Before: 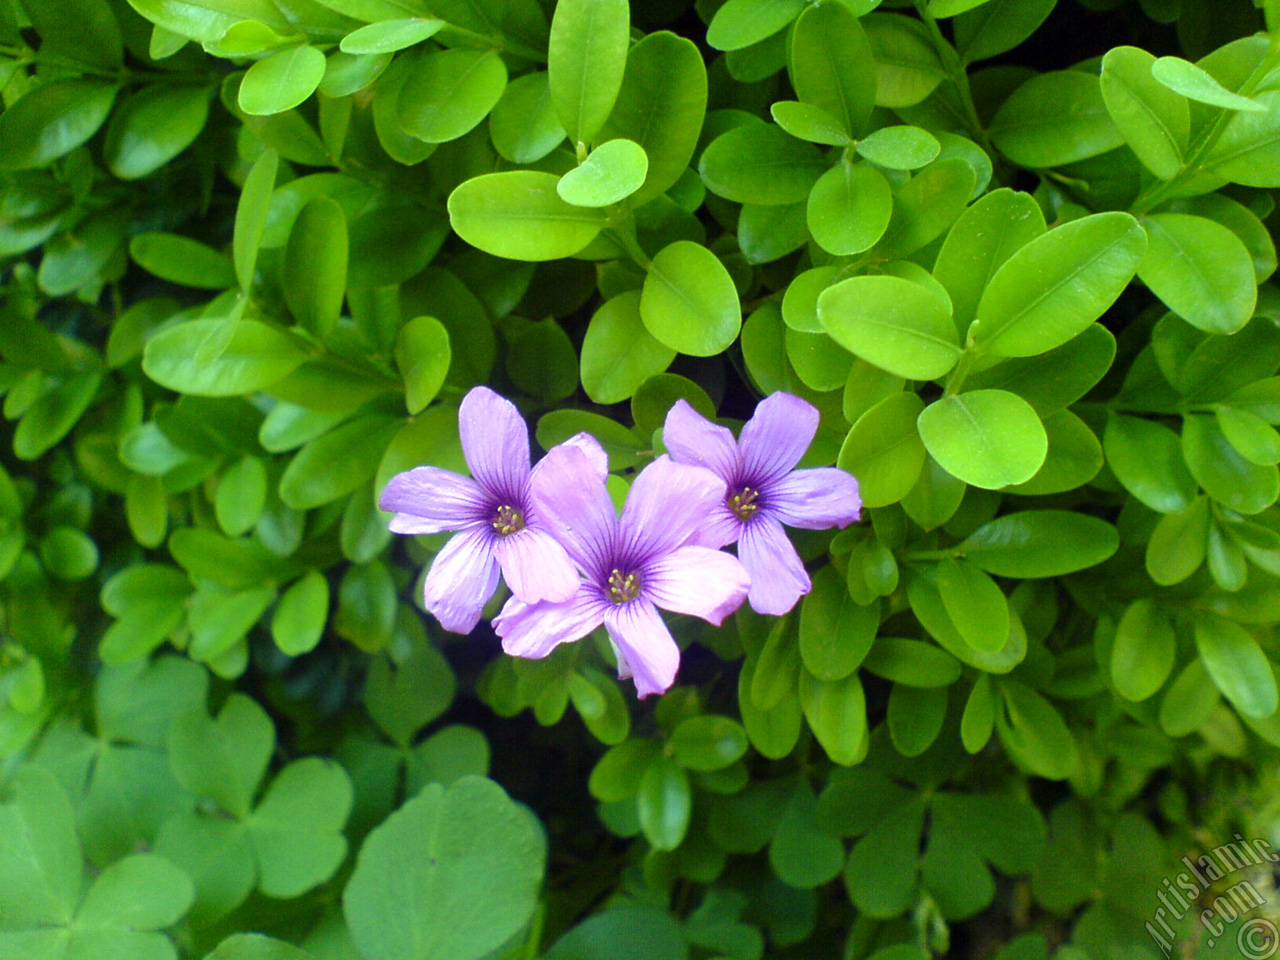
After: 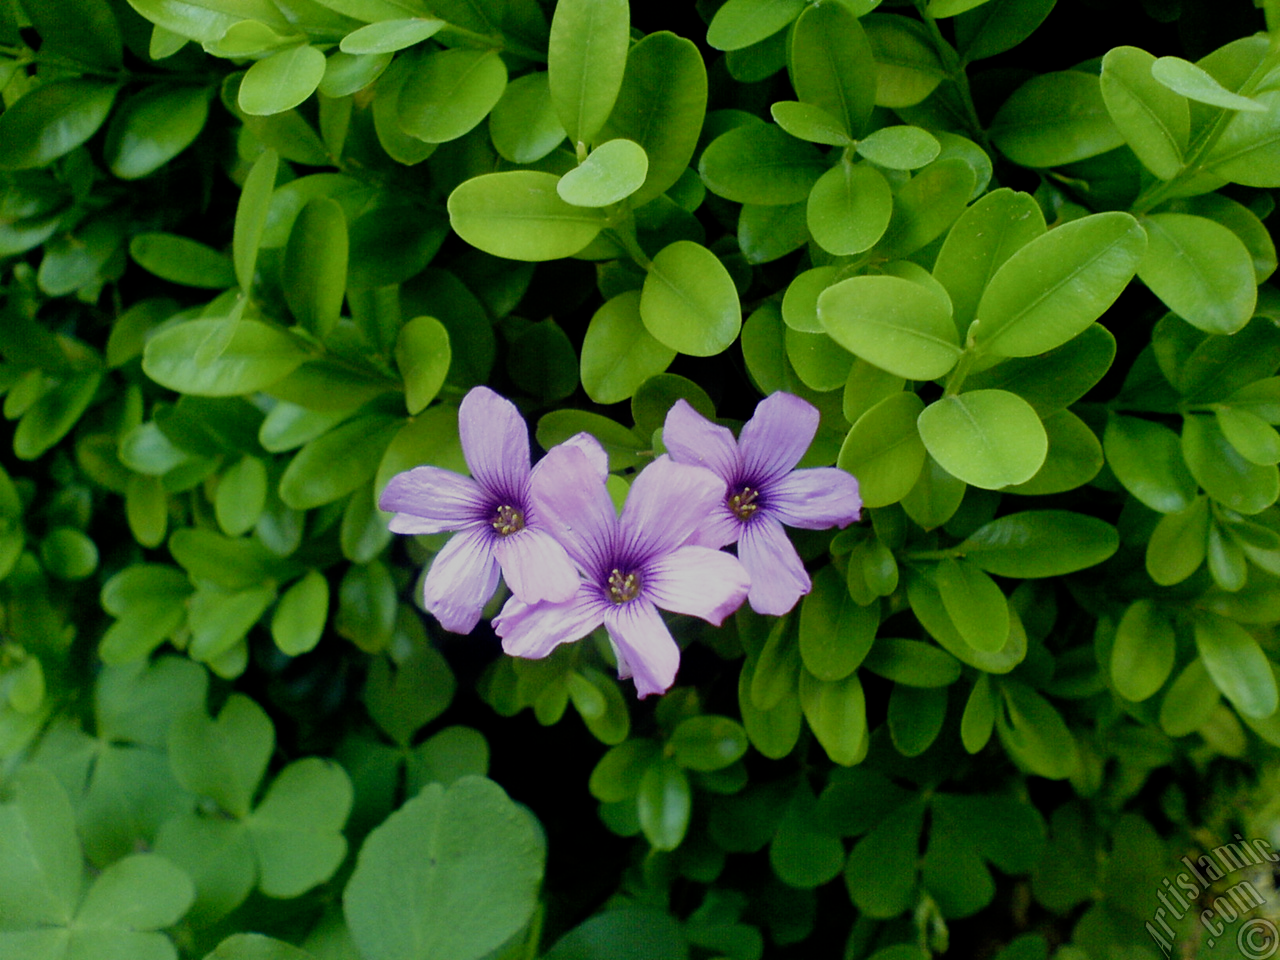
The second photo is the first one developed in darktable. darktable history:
filmic rgb: middle gray luminance 29%, black relative exposure -10.3 EV, white relative exposure 5.5 EV, threshold 6 EV, target black luminance 0%, hardness 3.95, latitude 2.04%, contrast 1.132, highlights saturation mix 5%, shadows ↔ highlights balance 15.11%, add noise in highlights 0, preserve chrominance no, color science v3 (2019), use custom middle-gray values true, iterations of high-quality reconstruction 0, contrast in highlights soft, enable highlight reconstruction true
contrast brightness saturation: saturation -0.17
